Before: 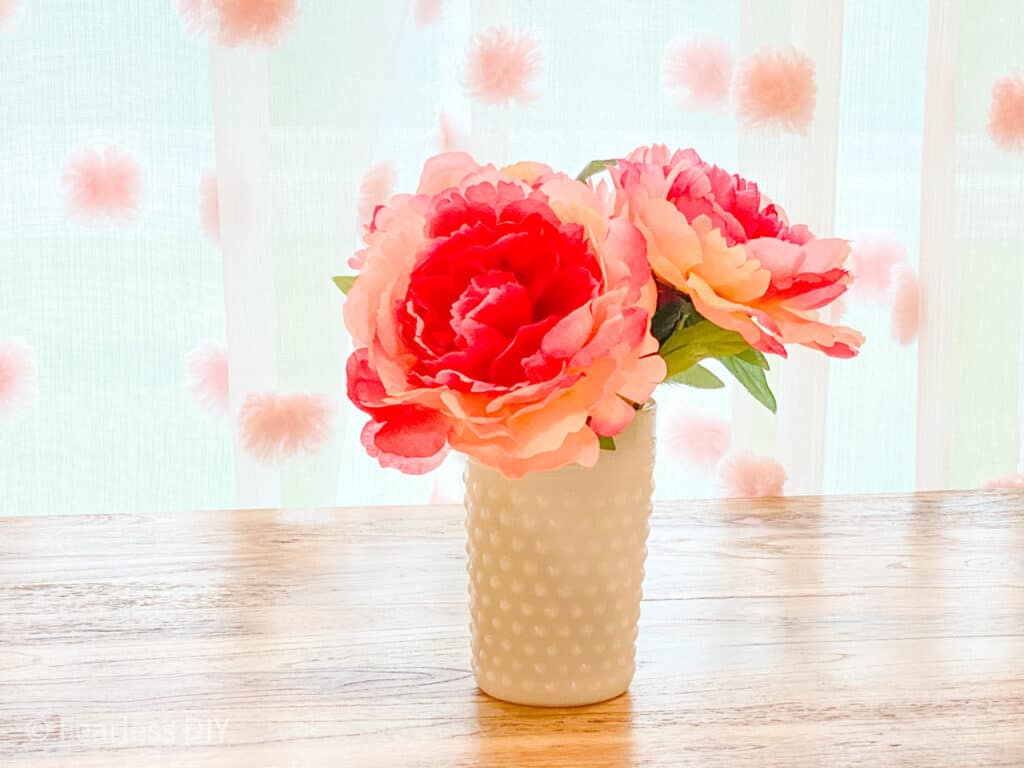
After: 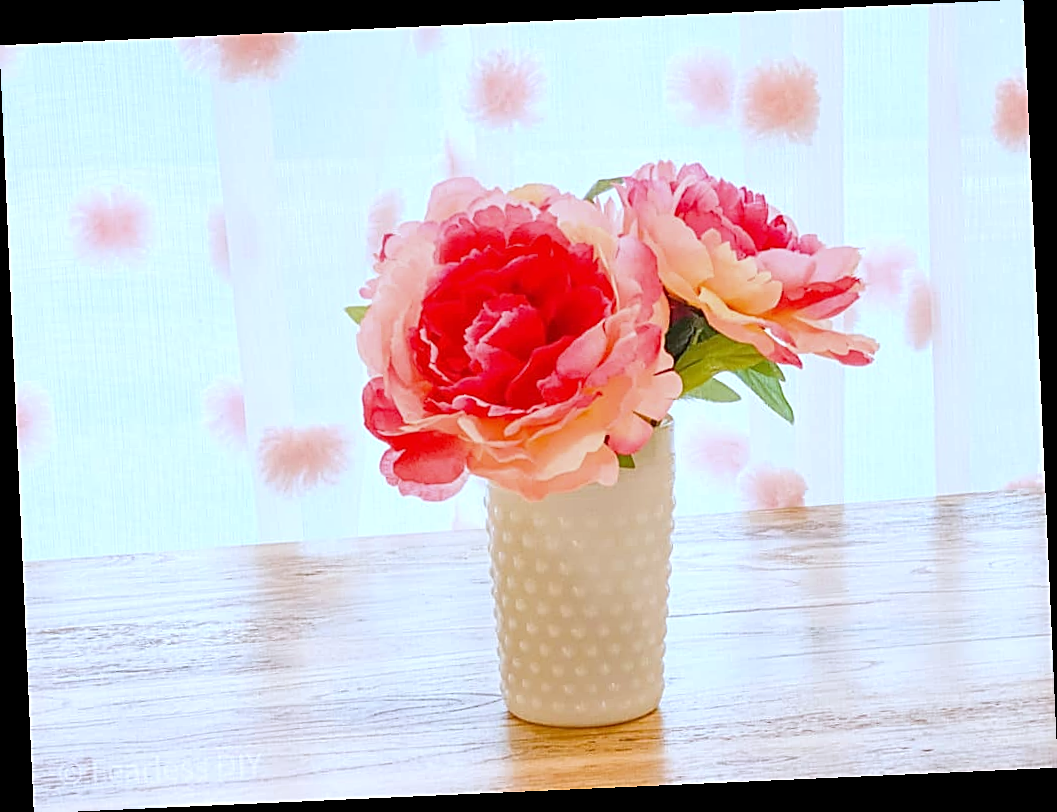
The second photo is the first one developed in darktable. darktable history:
rotate and perspective: rotation -2.56°, automatic cropping off
white balance: red 0.926, green 1.003, blue 1.133
sharpen: on, module defaults
